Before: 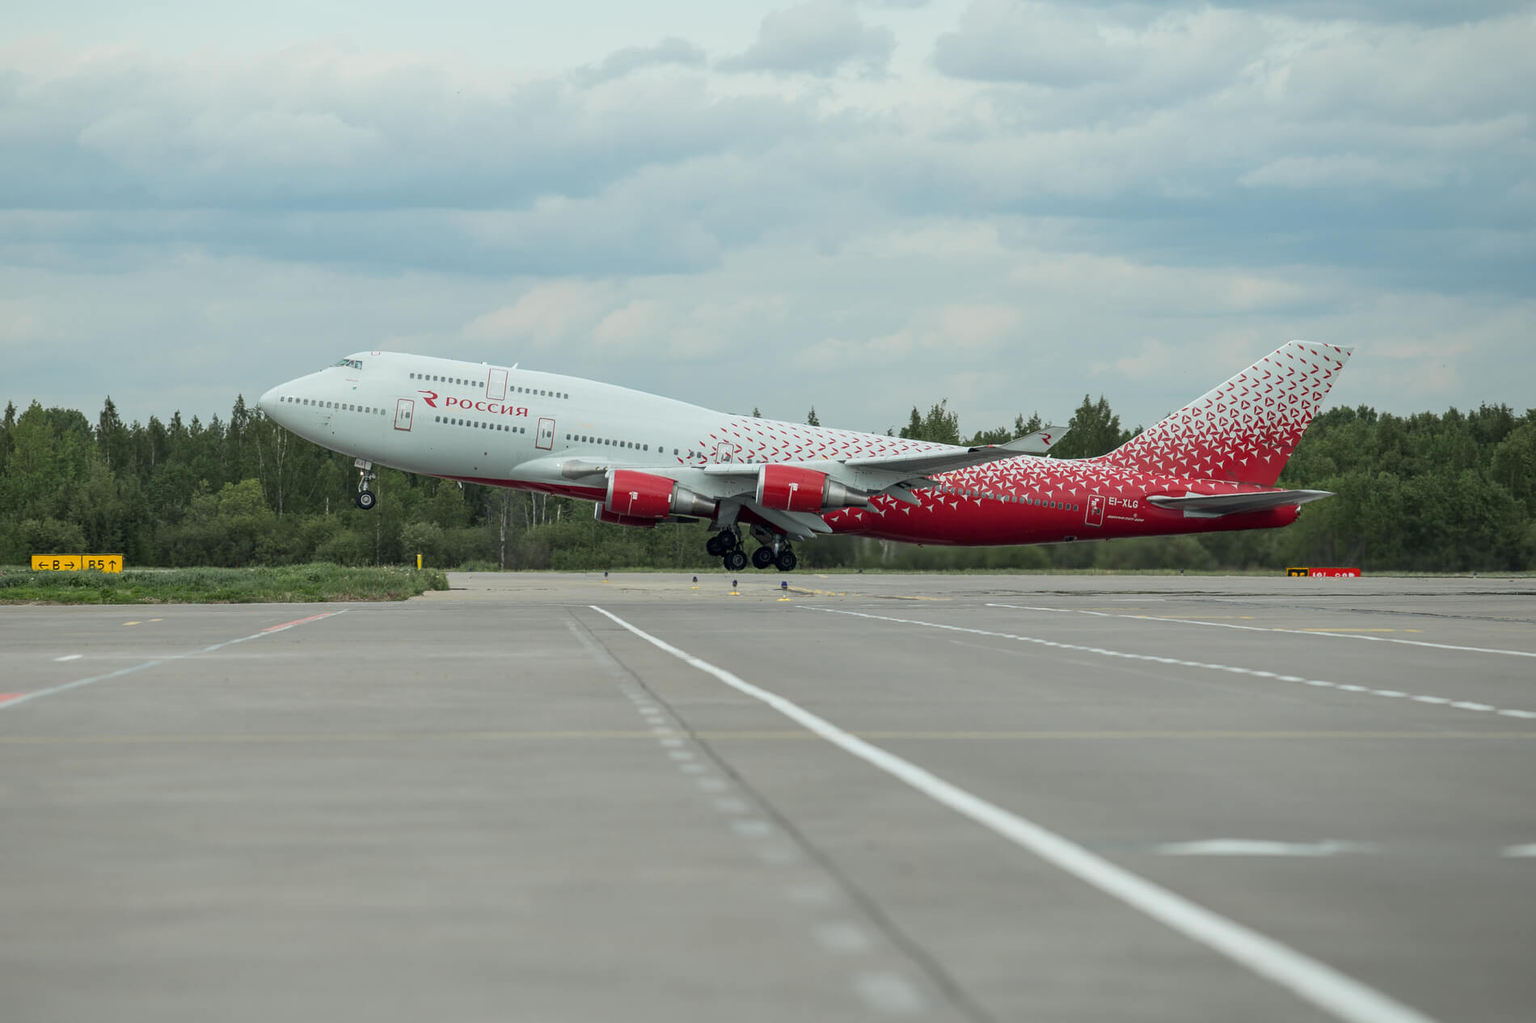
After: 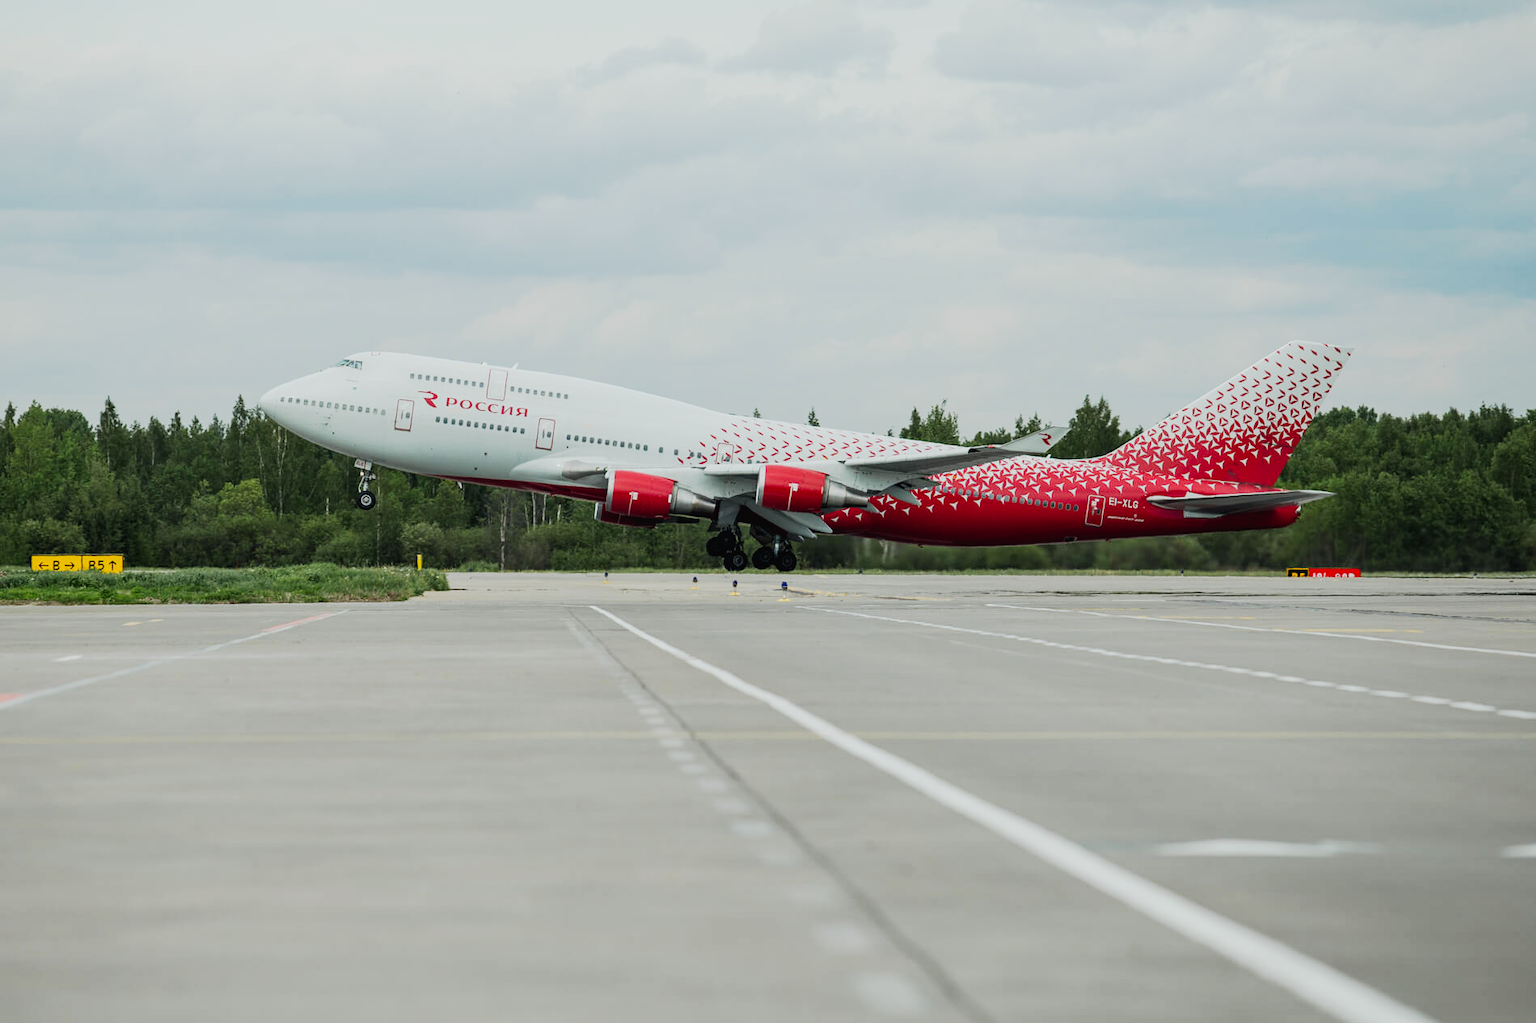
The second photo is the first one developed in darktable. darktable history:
tone curve: curves: ch0 [(0, 0.017) (0.091, 0.04) (0.296, 0.276) (0.439, 0.482) (0.64, 0.729) (0.785, 0.817) (0.995, 0.917)]; ch1 [(0, 0) (0.384, 0.365) (0.463, 0.447) (0.486, 0.474) (0.503, 0.497) (0.526, 0.52) (0.555, 0.564) (0.578, 0.589) (0.638, 0.66) (0.766, 0.773) (1, 1)]; ch2 [(0, 0) (0.374, 0.344) (0.446, 0.443) (0.501, 0.509) (0.528, 0.522) (0.569, 0.593) (0.61, 0.646) (0.666, 0.688) (1, 1)], preserve colors none
